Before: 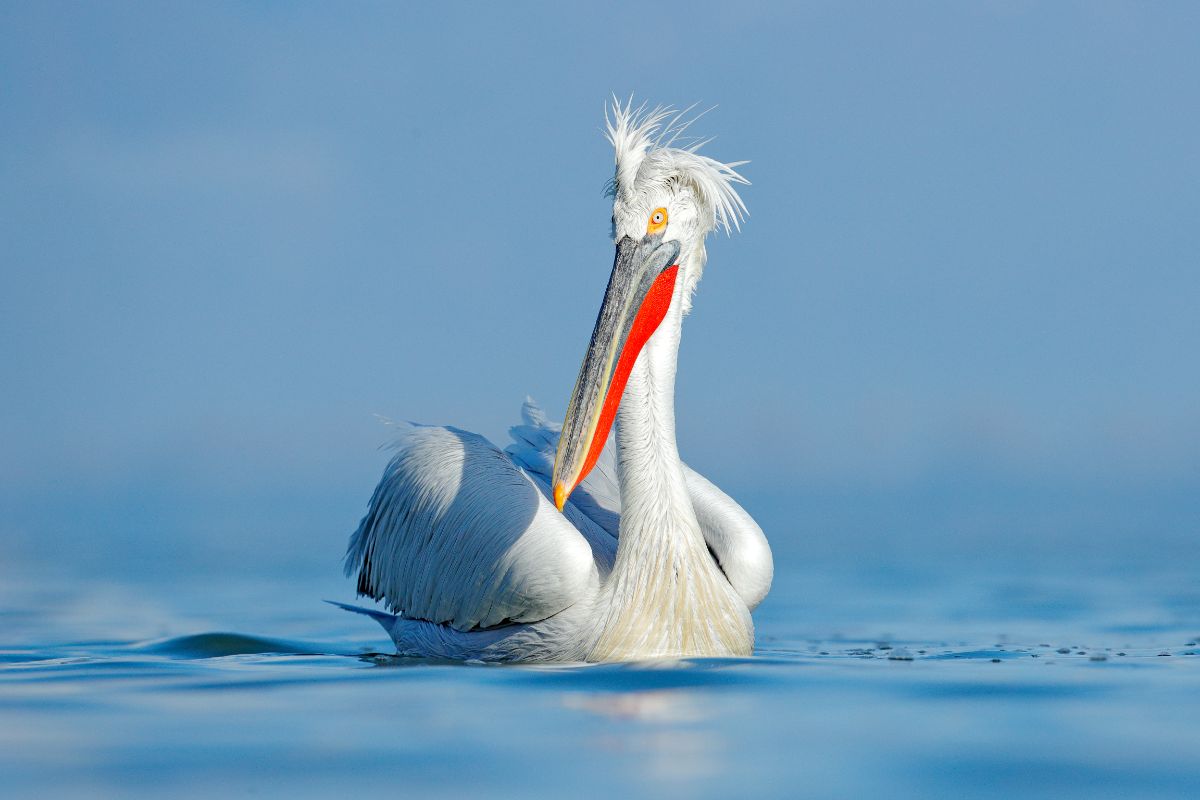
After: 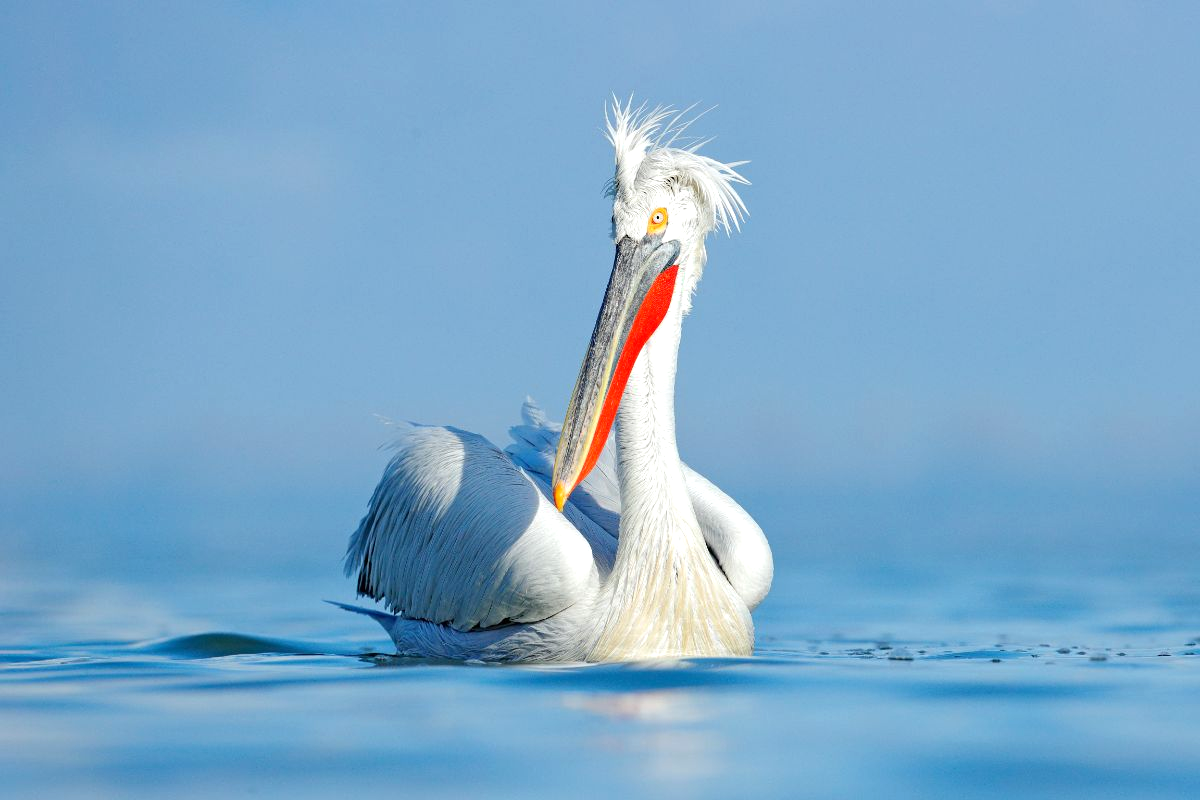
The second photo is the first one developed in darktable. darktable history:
exposure: exposure 0.3 EV, compensate highlight preservation false
sharpen: radius 2.915, amount 0.883, threshold 47.28
